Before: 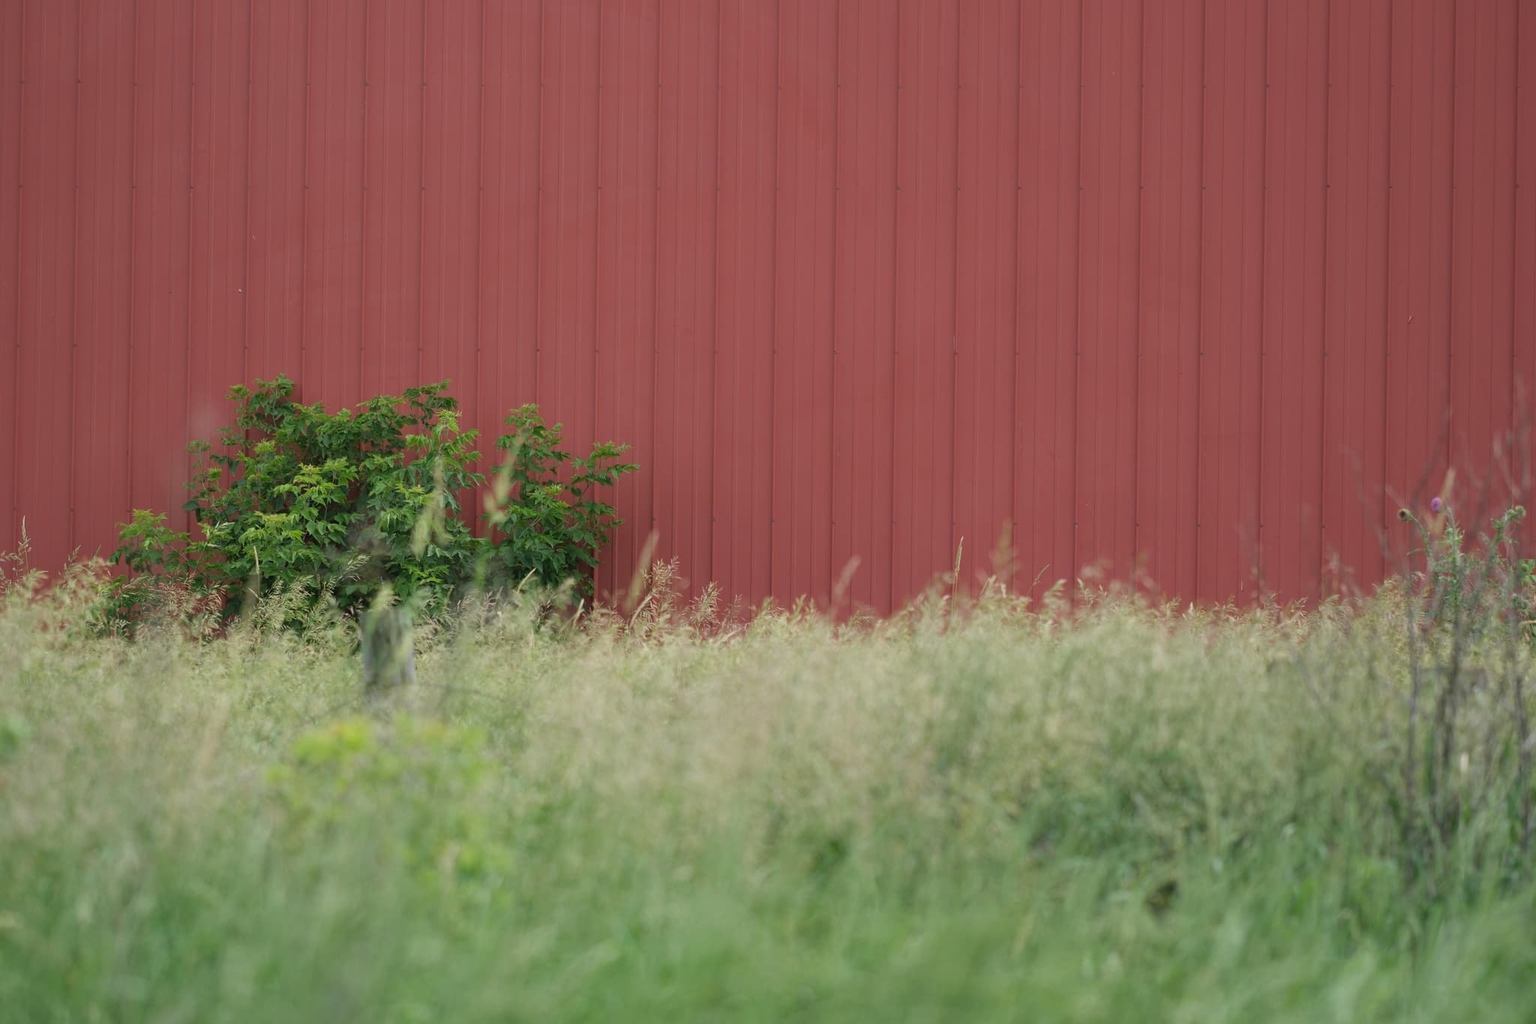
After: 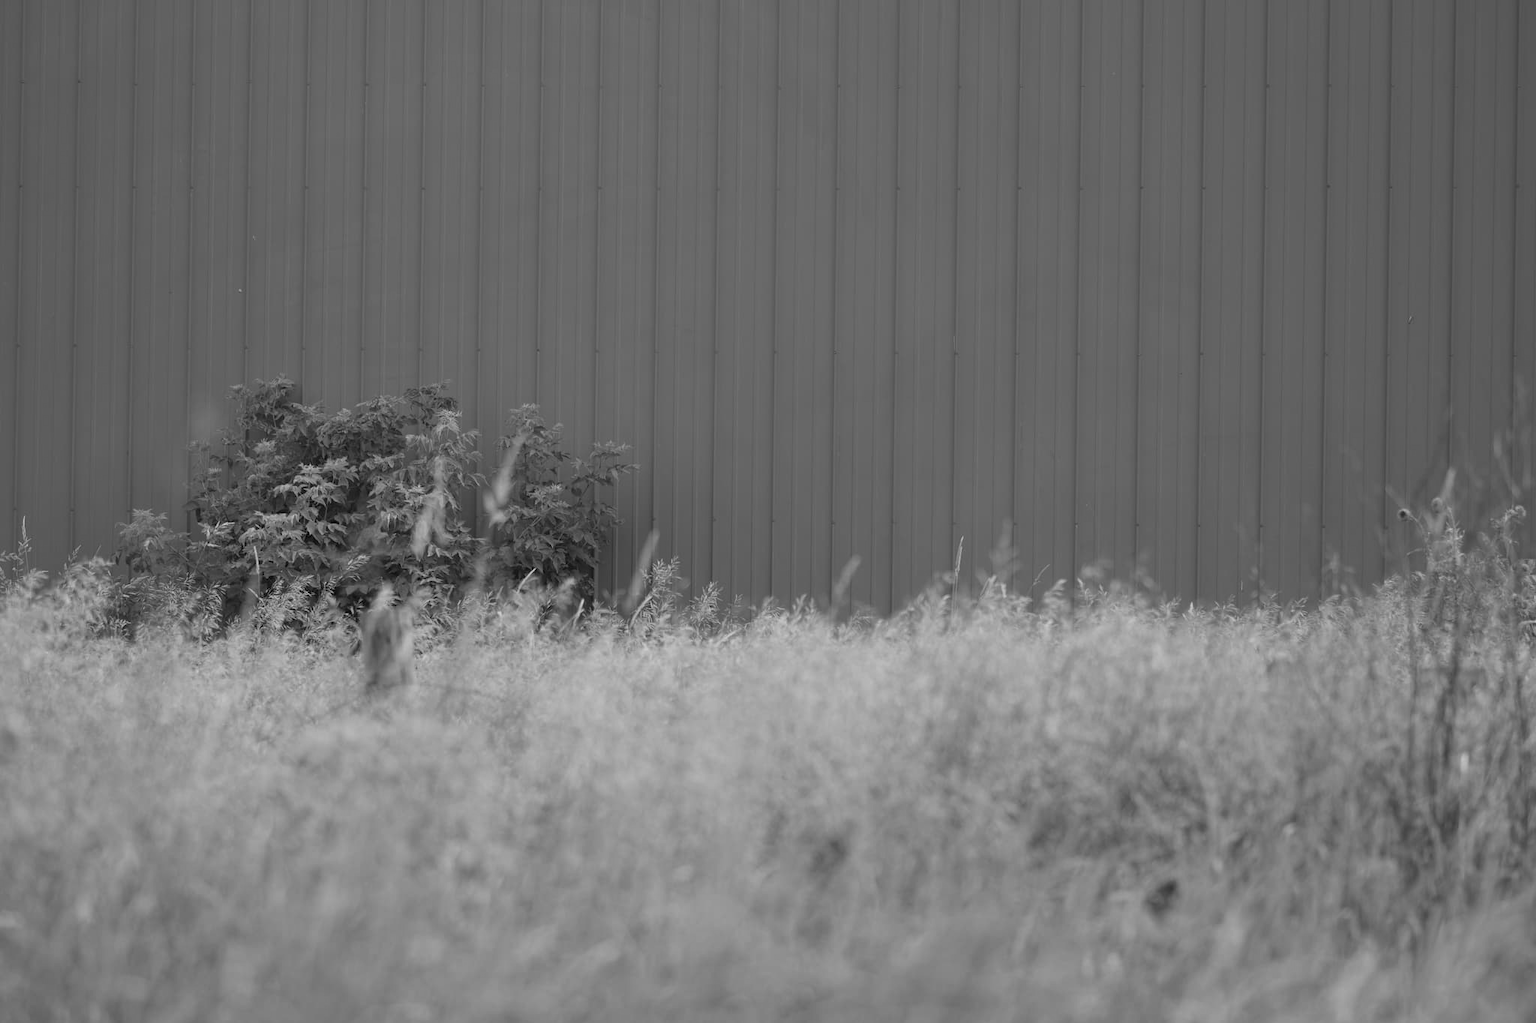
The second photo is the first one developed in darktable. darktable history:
velvia: on, module defaults
monochrome: on, module defaults
color correction: highlights a* 17.88, highlights b* 18.79
